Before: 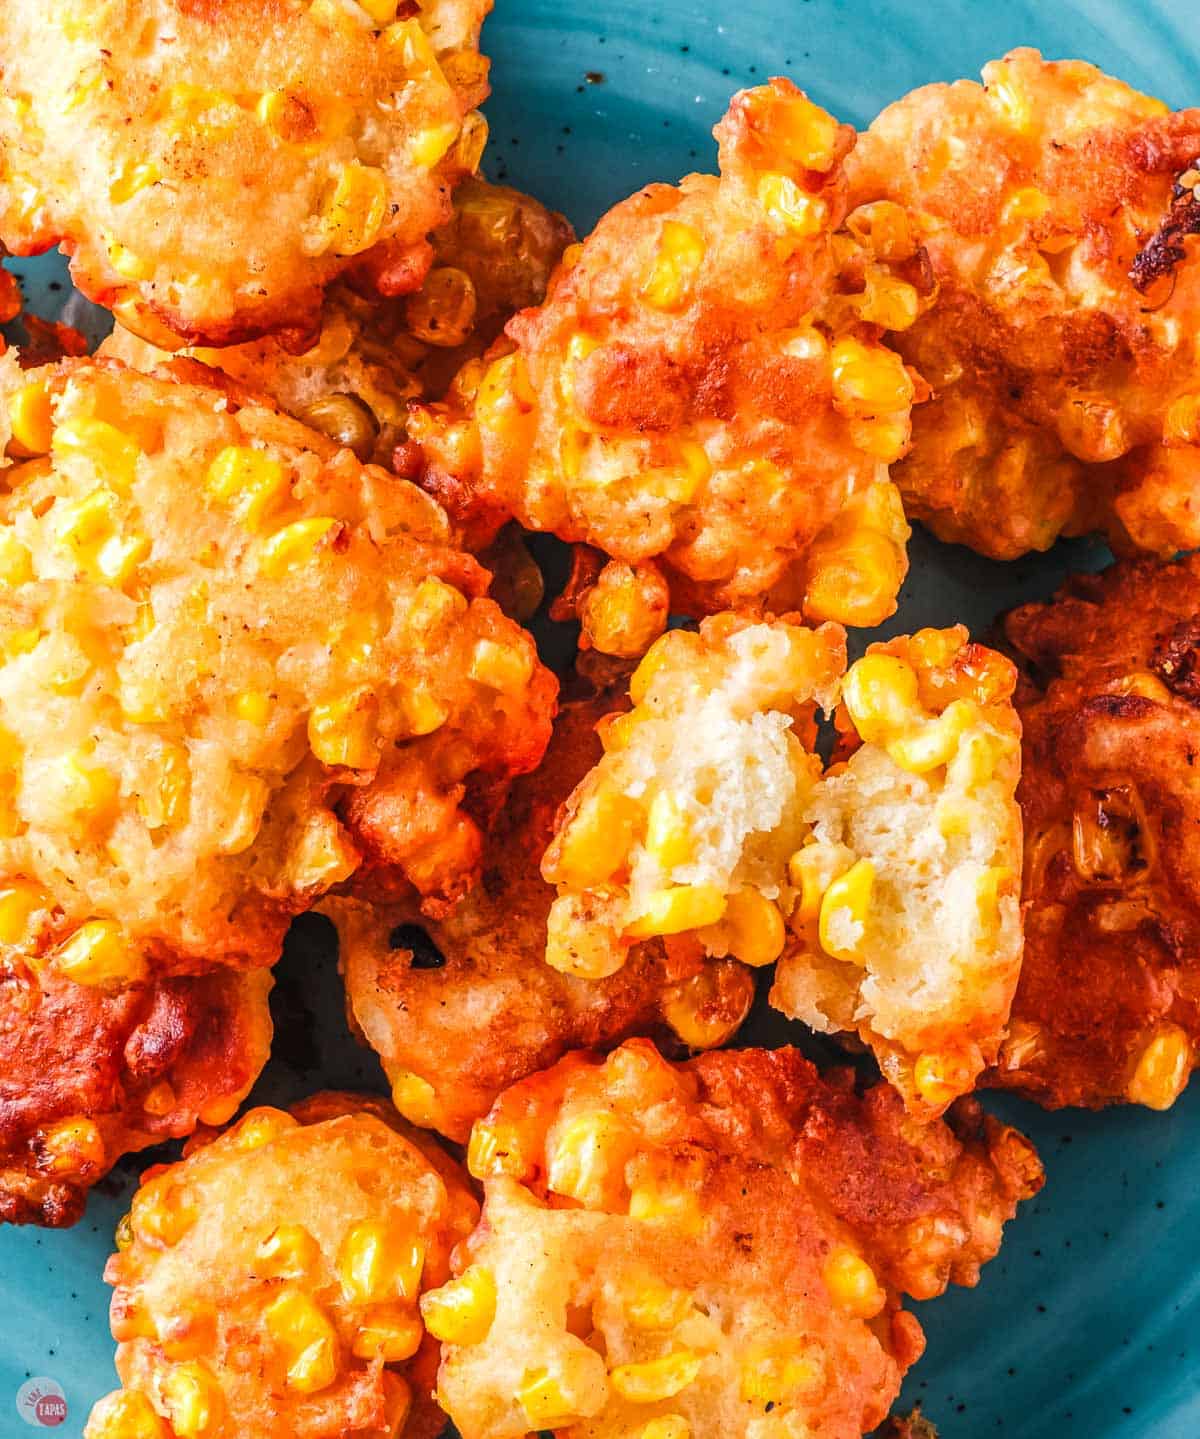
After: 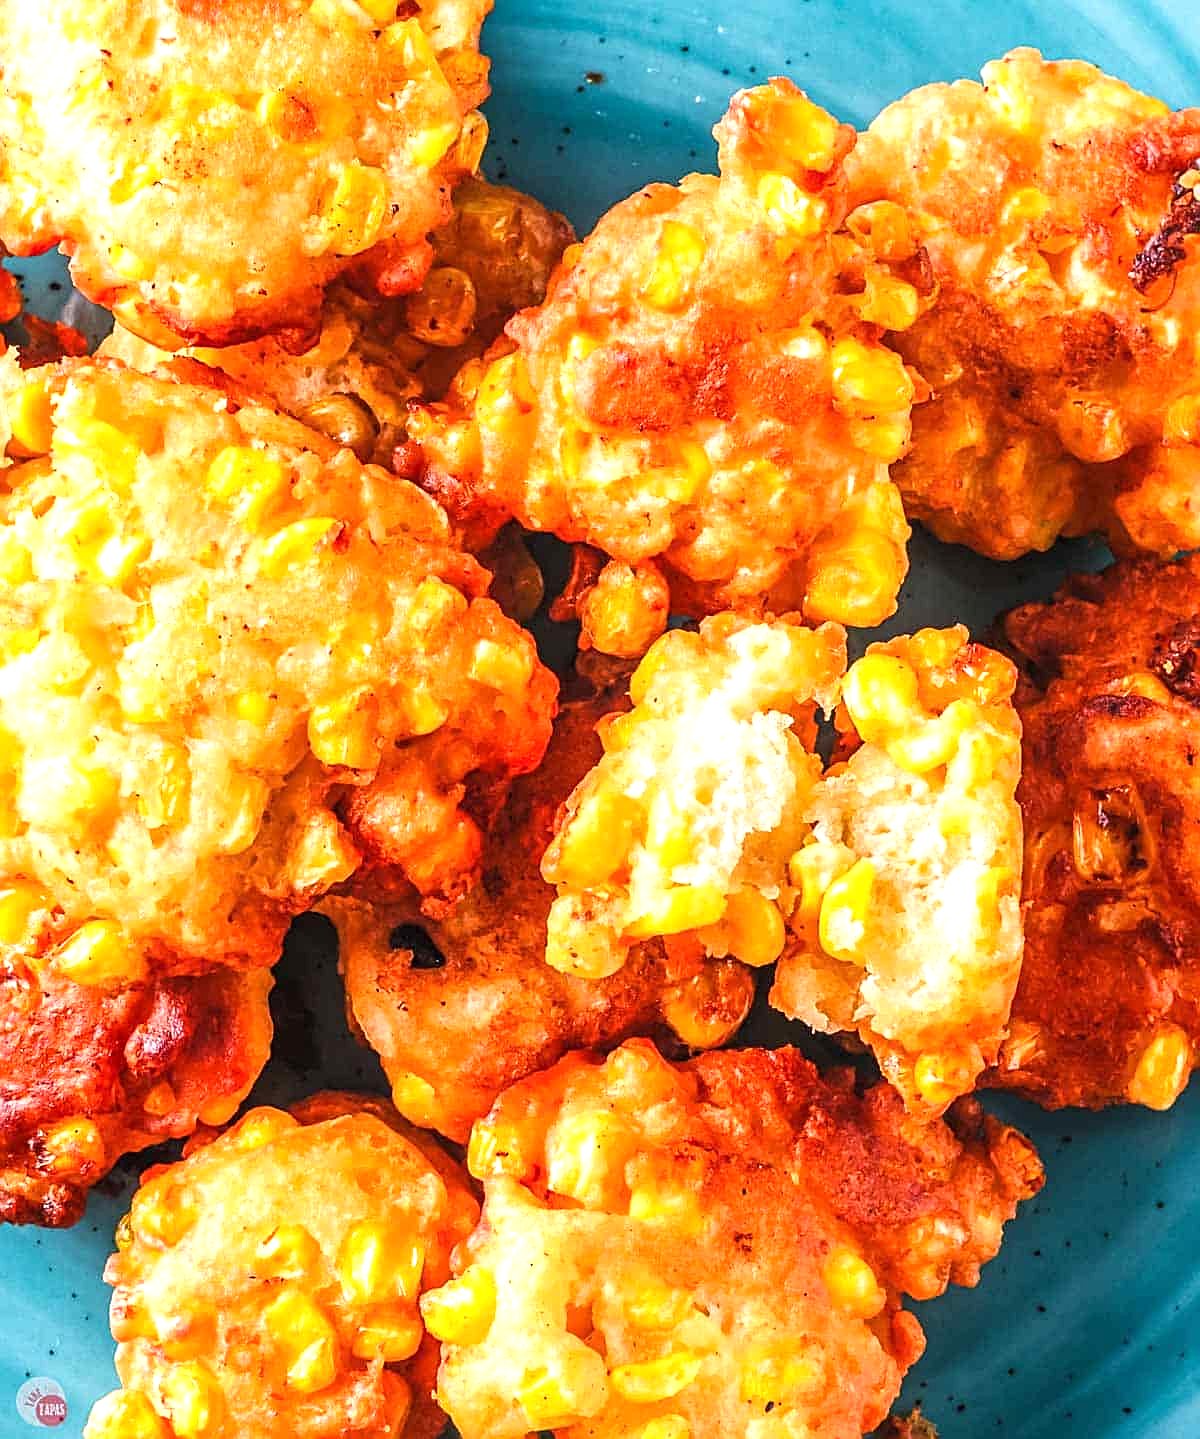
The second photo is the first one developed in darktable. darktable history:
exposure: exposure 0.56 EV, compensate exposure bias true, compensate highlight preservation false
sharpen: on, module defaults
